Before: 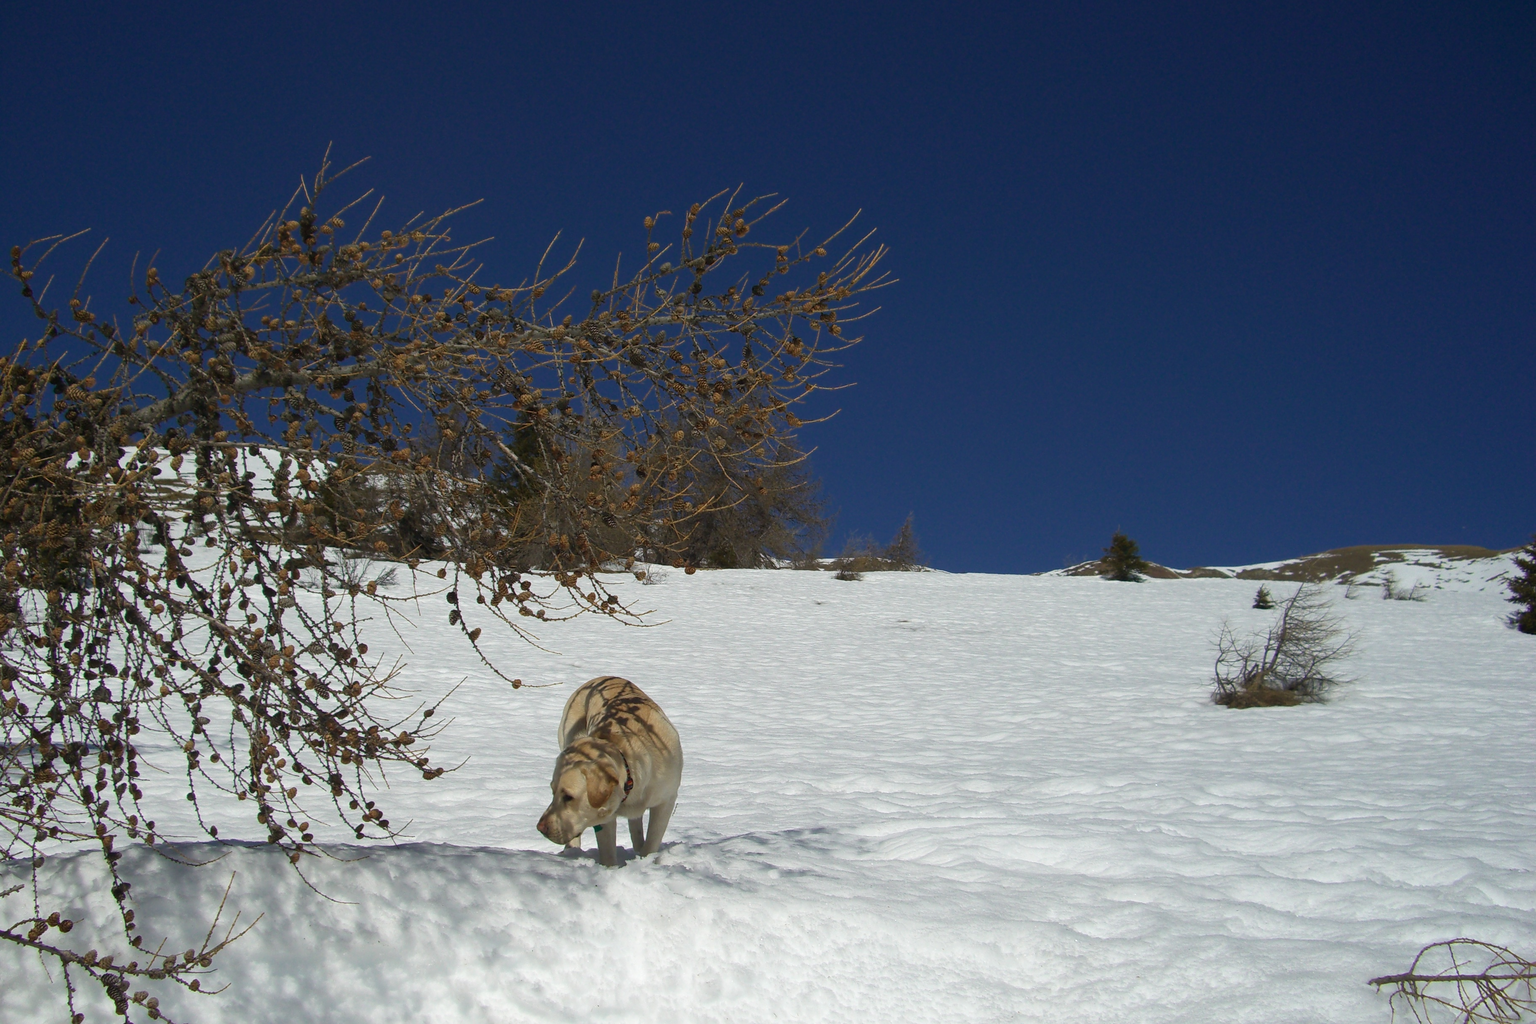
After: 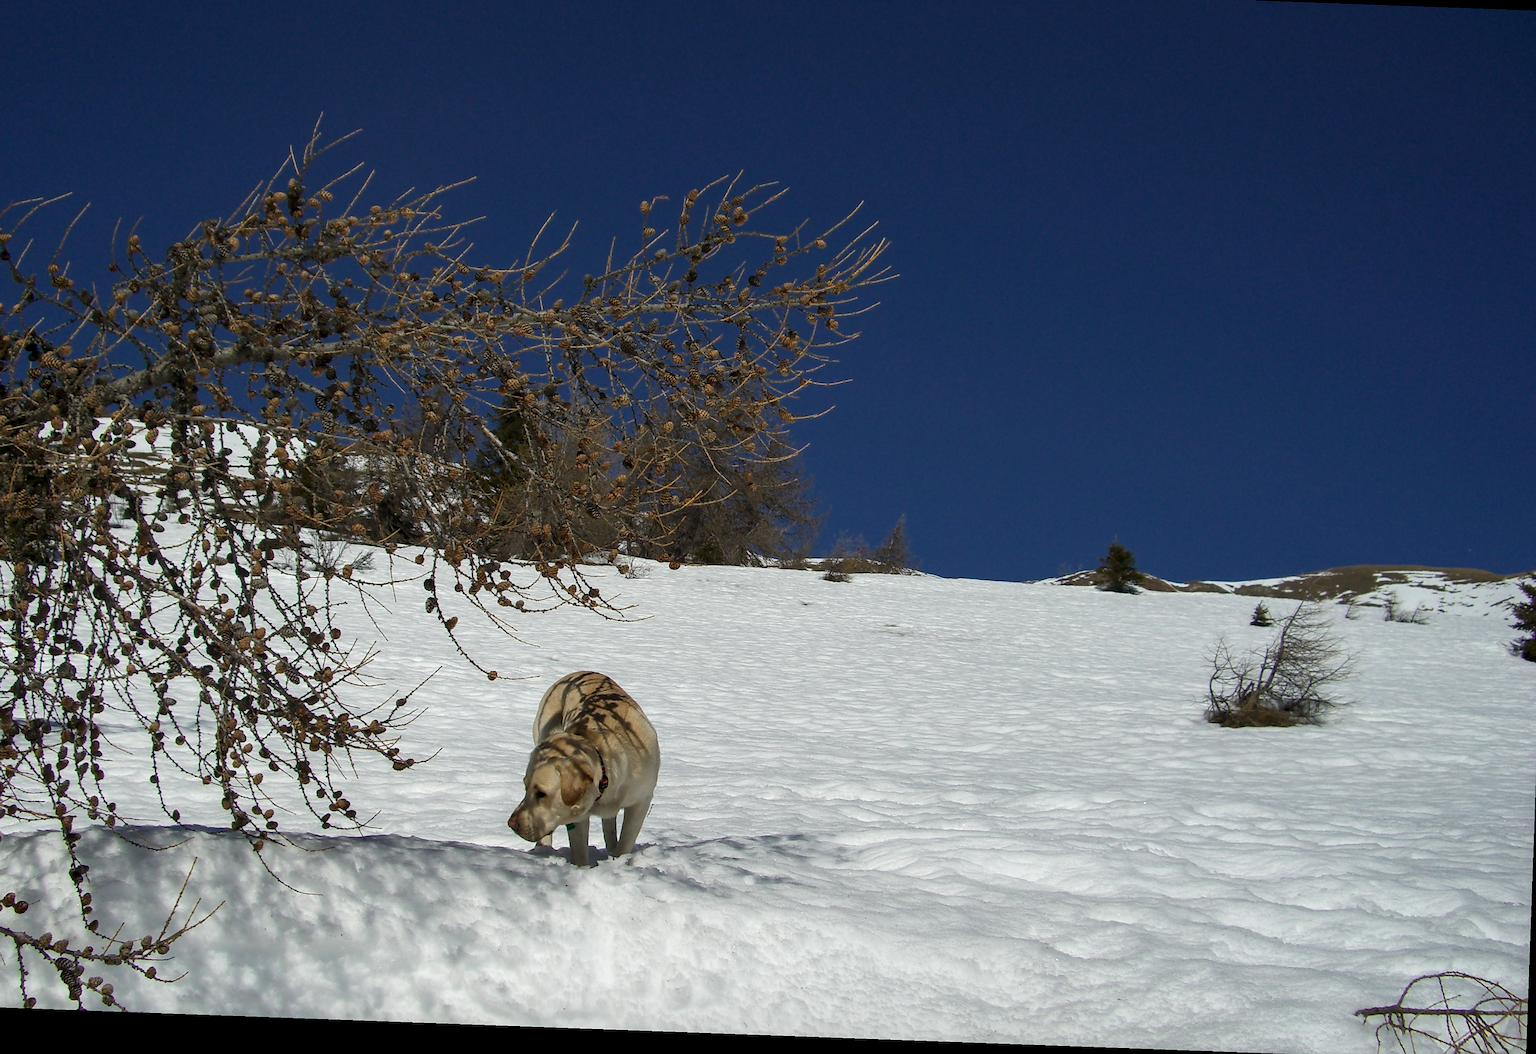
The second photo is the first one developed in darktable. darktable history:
sharpen: radius 1.911, amount 0.394, threshold 1.743
crop and rotate: angle -2.07°, left 3.145%, top 4.125%, right 1.65%, bottom 0.685%
local contrast: highlights 26%, shadows 77%, midtone range 0.744
